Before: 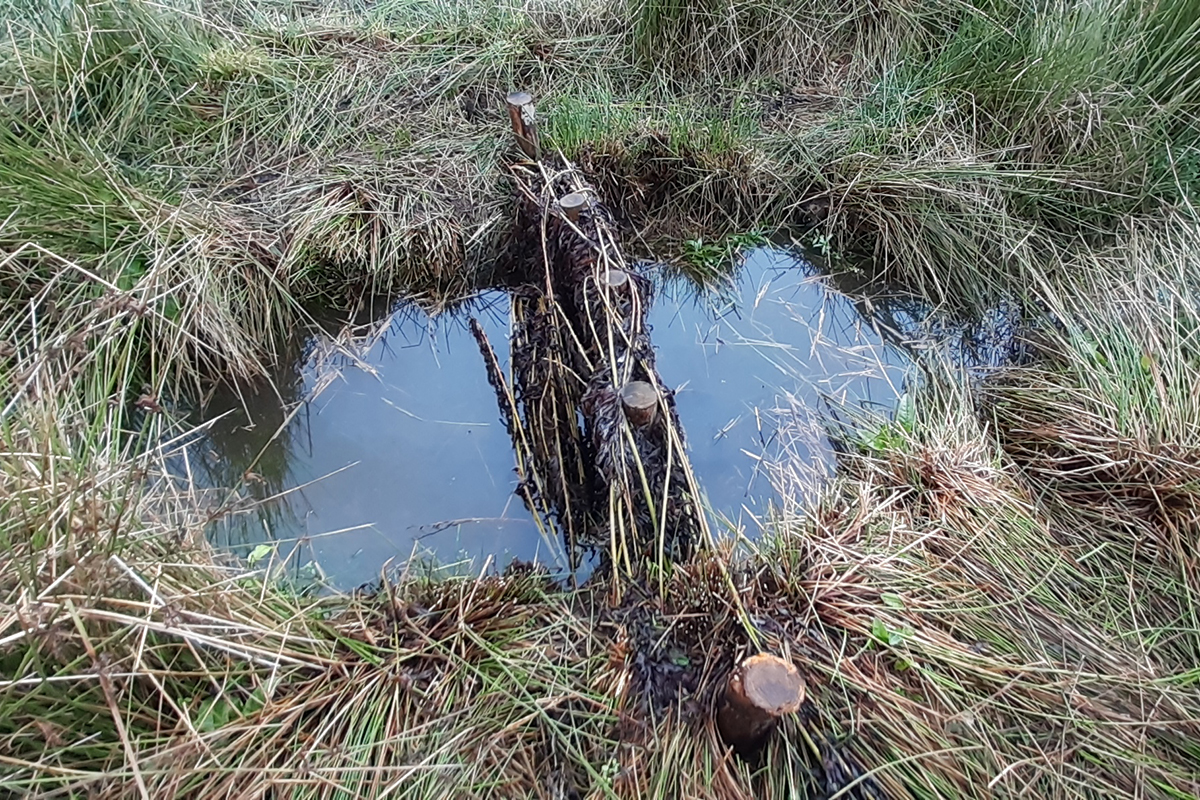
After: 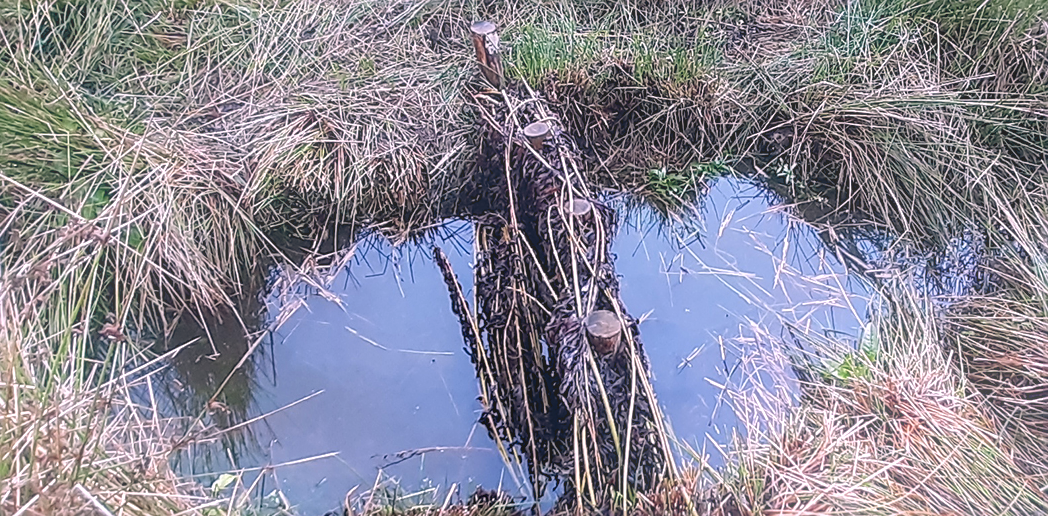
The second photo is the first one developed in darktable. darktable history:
crop: left 3.015%, top 8.969%, right 9.647%, bottom 26.457%
exposure: exposure -0.04 EV, compensate highlight preservation false
sharpen: on, module defaults
color balance rgb: shadows lift › hue 87.51°, highlights gain › chroma 1.62%, highlights gain › hue 55.1°, global offset › chroma 0.1%, global offset › hue 253.66°, linear chroma grading › global chroma 0.5%
bloom: on, module defaults
local contrast: on, module defaults
white balance: red 1.066, blue 1.119
